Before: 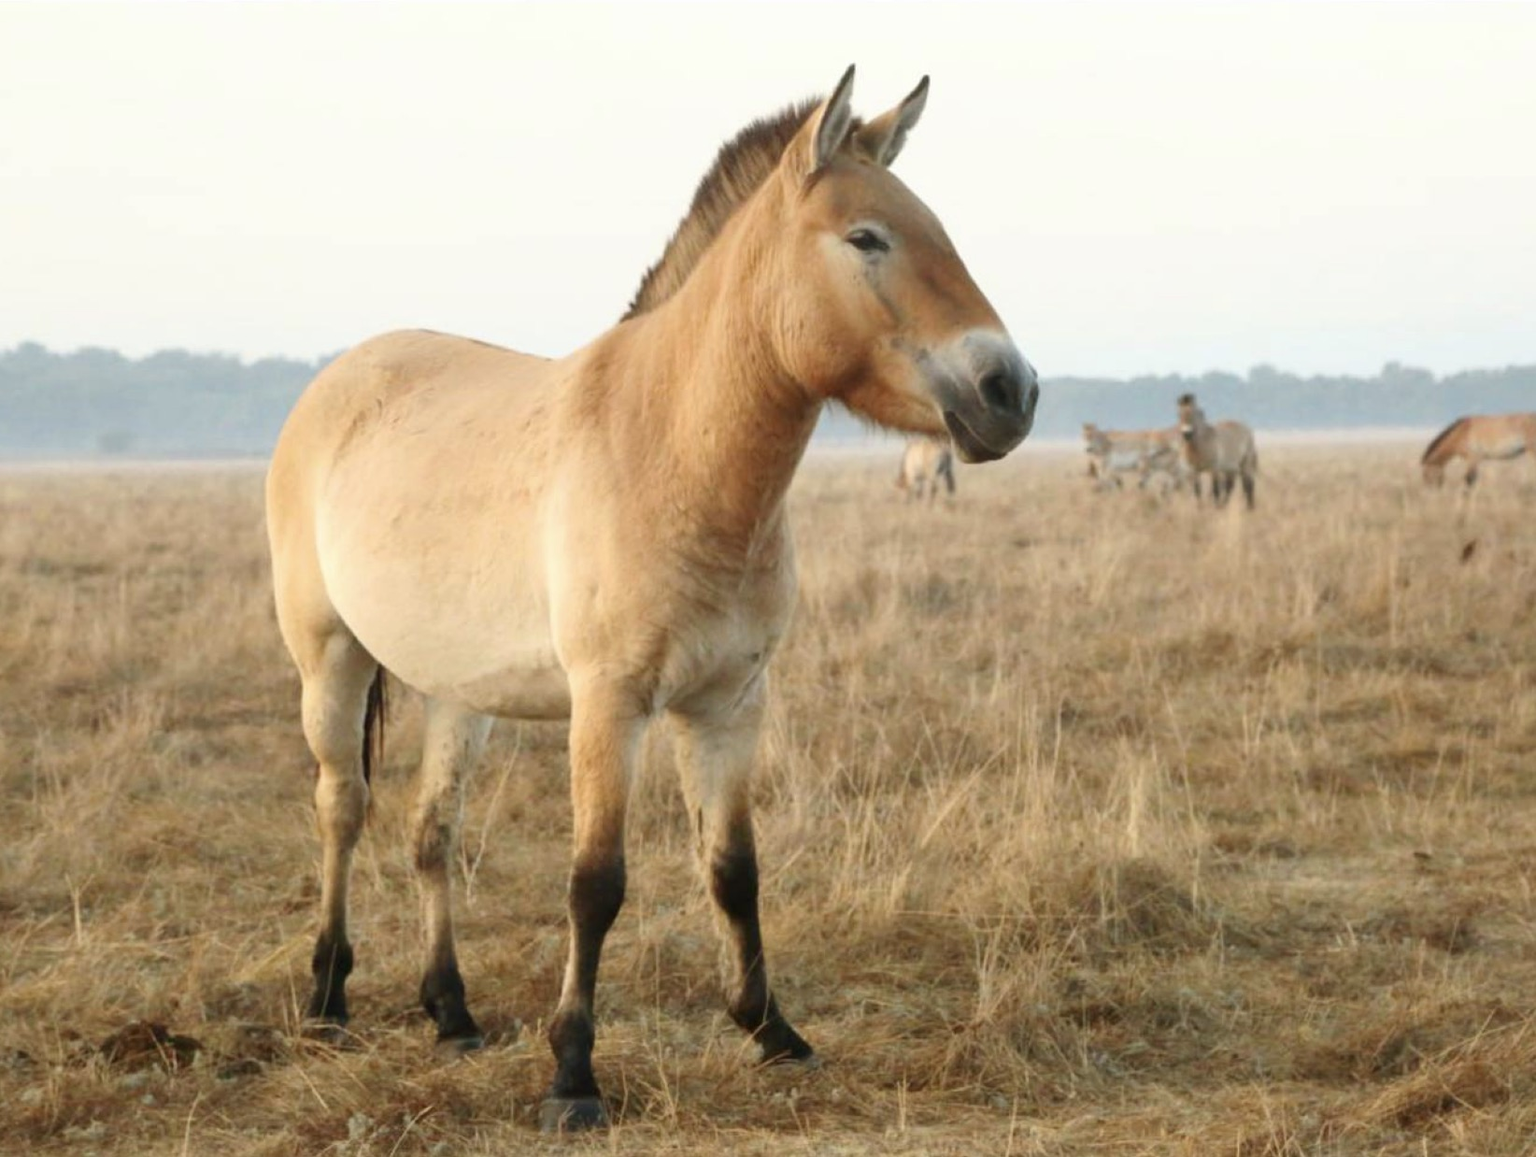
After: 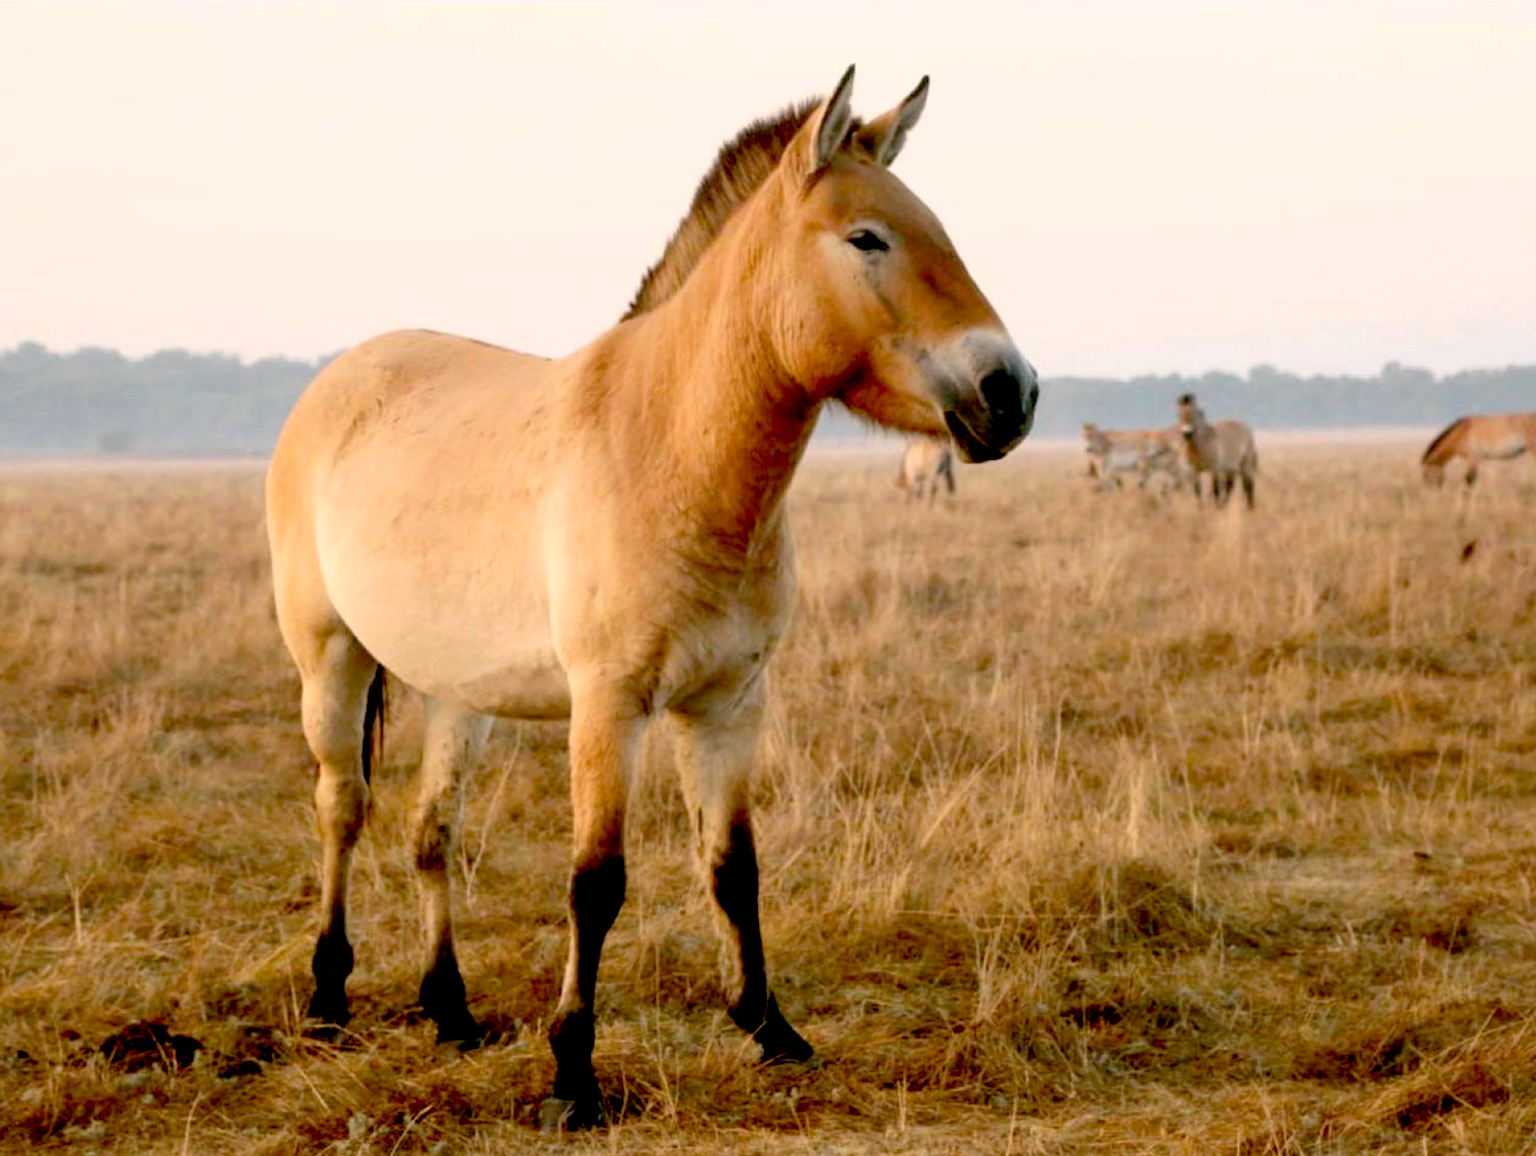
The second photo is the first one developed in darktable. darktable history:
color correction: highlights a* 7.38, highlights b* 3.74
exposure: black level correction 0.054, exposure -0.034 EV, compensate exposure bias true, compensate highlight preservation false
